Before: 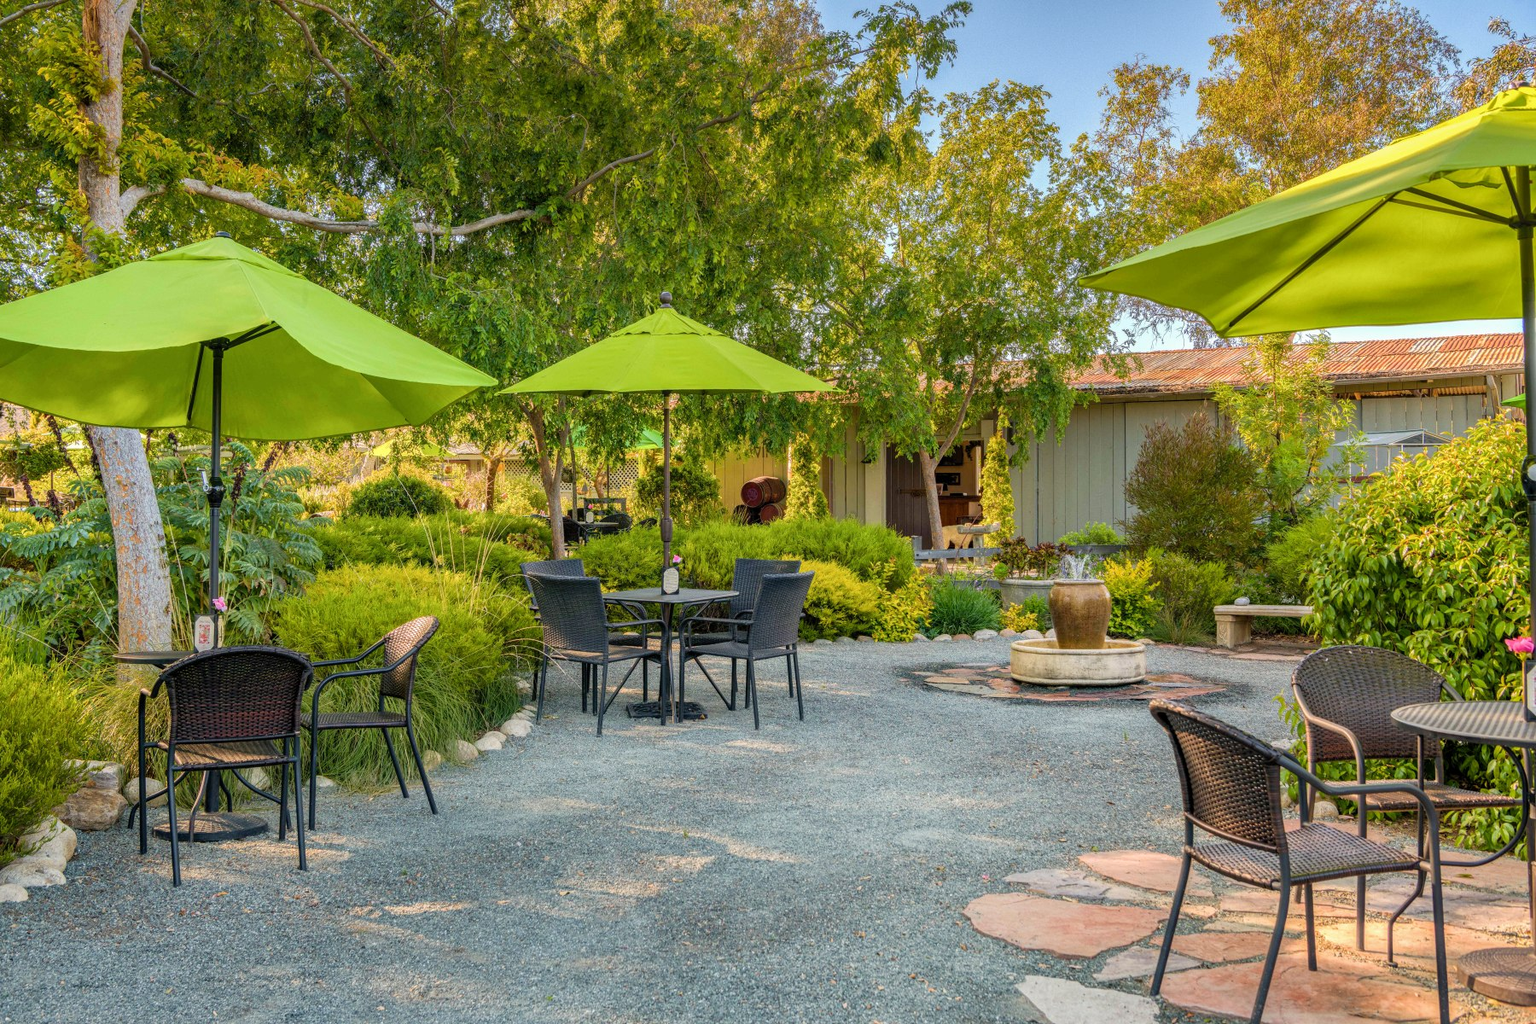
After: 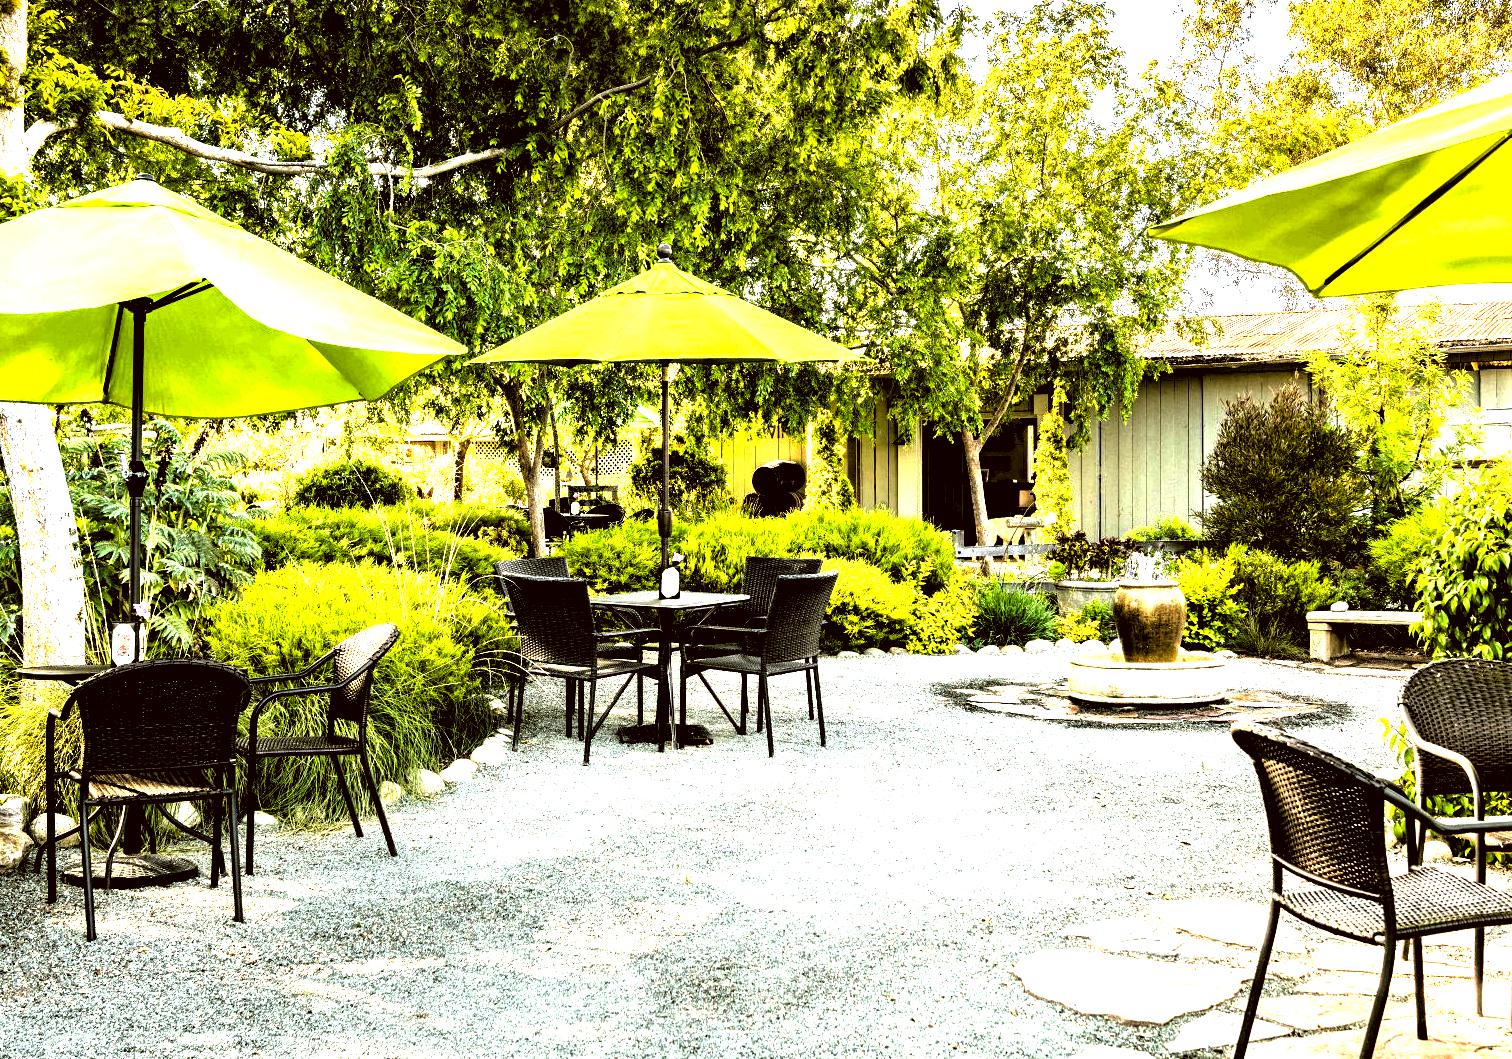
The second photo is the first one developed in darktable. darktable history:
levels: levels [0.514, 0.759, 1]
color correction: highlights a* -1.43, highlights b* 10.12, shadows a* 0.395, shadows b* 19.35
exposure: exposure 2 EV, compensate exposure bias true, compensate highlight preservation false
crop: left 6.446%, top 8.188%, right 9.538%, bottom 3.548%
